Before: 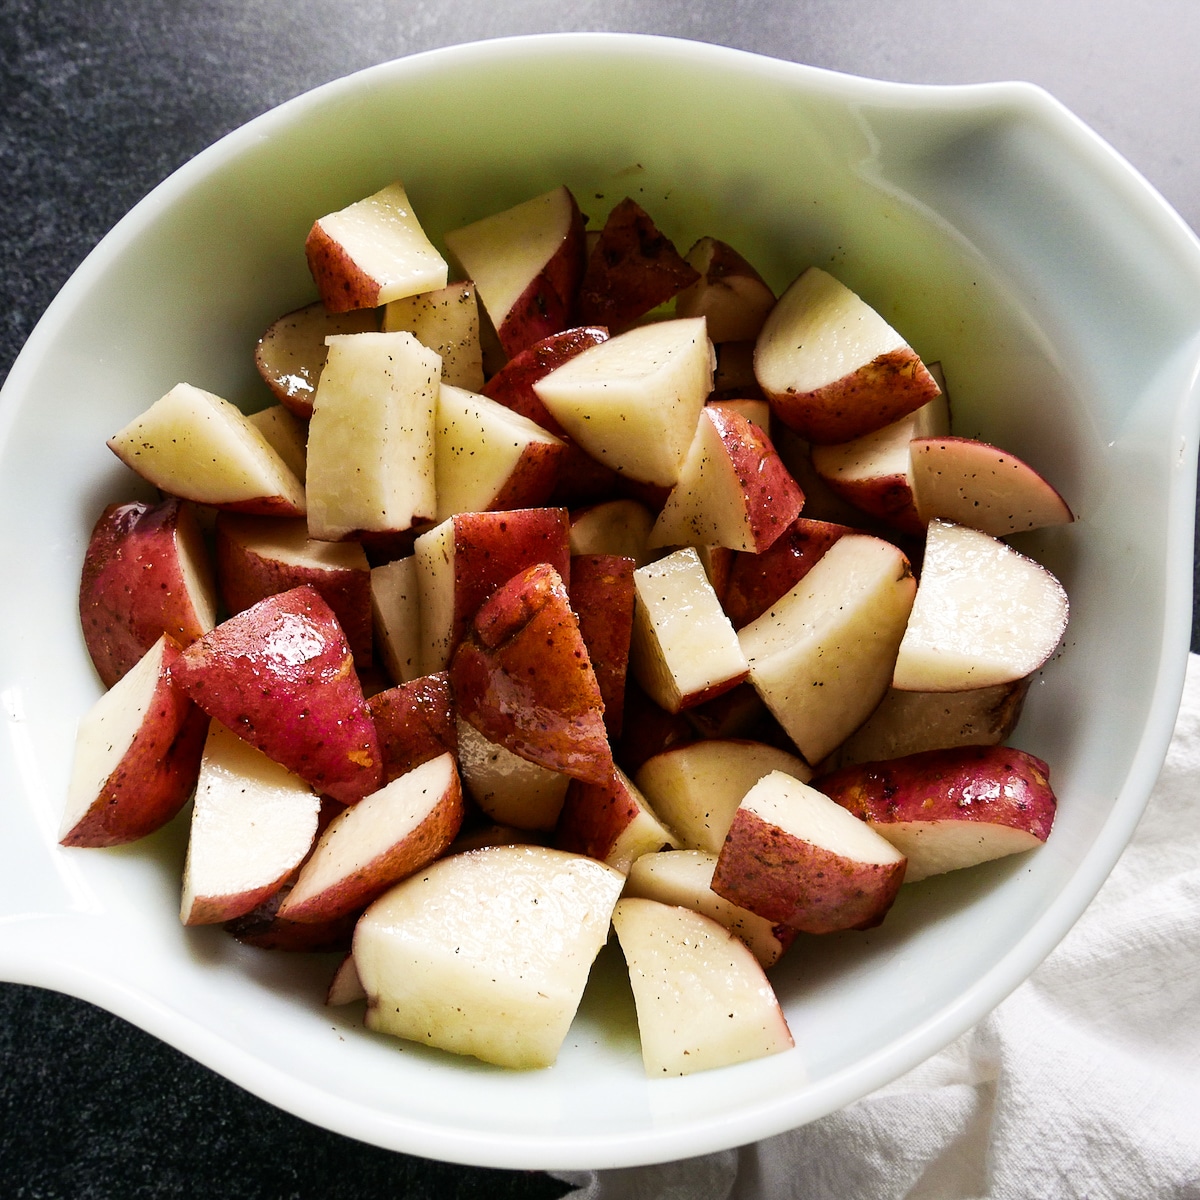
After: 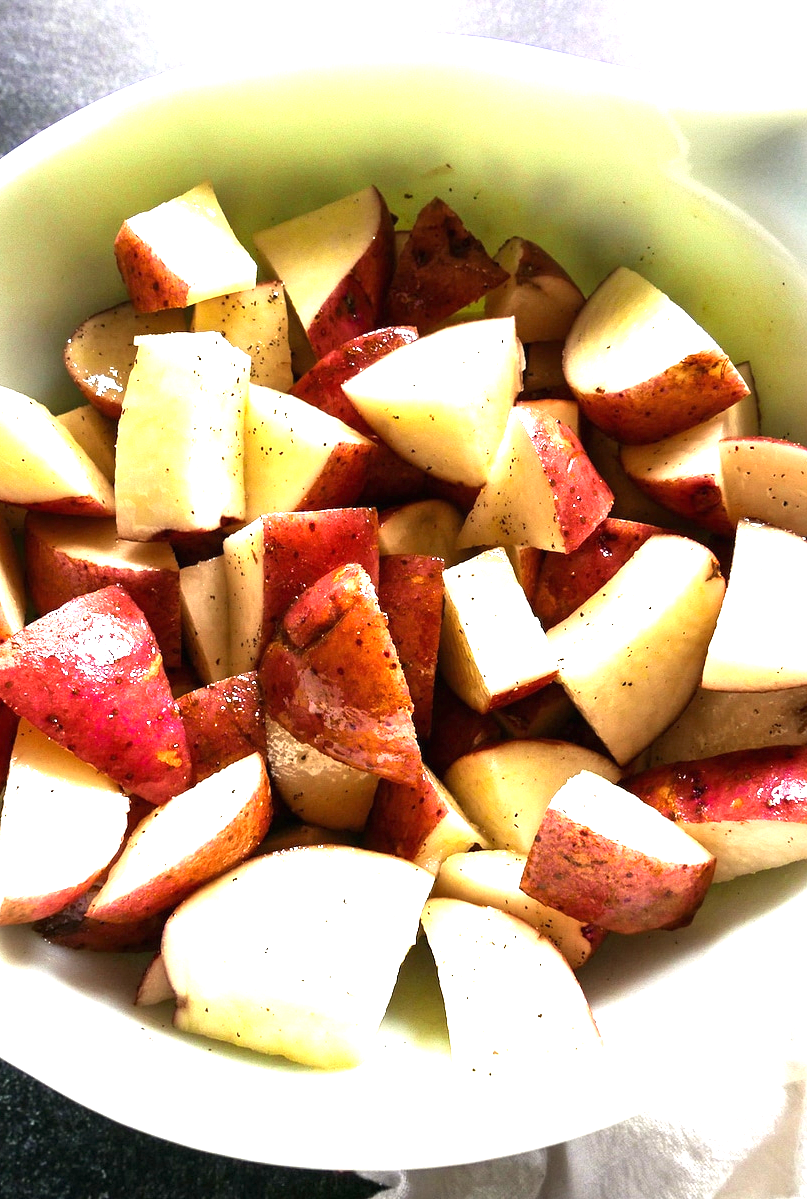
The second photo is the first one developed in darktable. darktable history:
crop and rotate: left 15.99%, right 16.738%
exposure: black level correction 0, exposure 1.496 EV, compensate highlight preservation false
